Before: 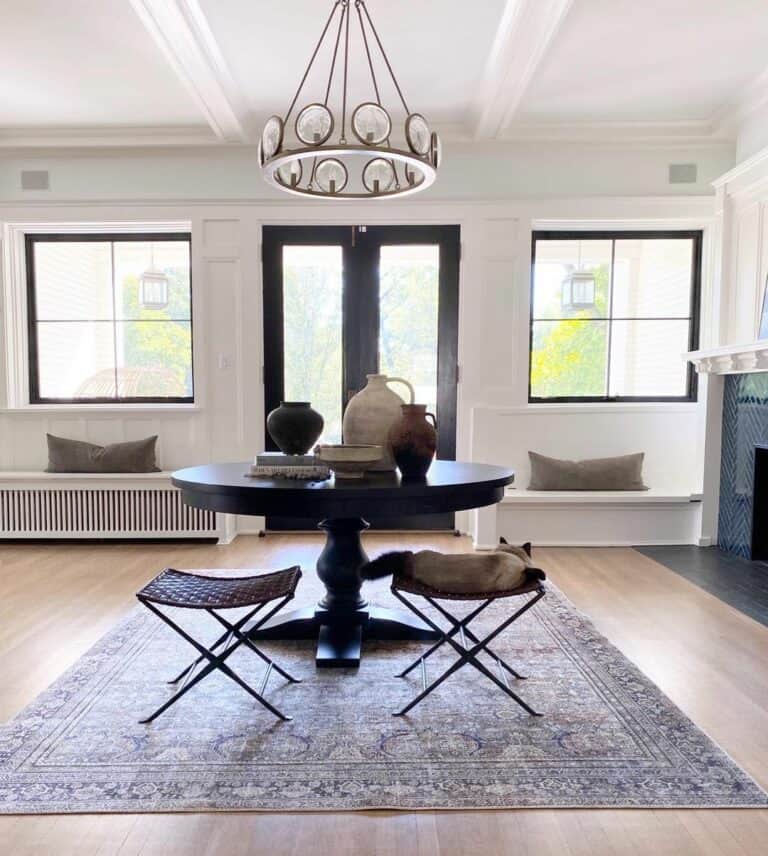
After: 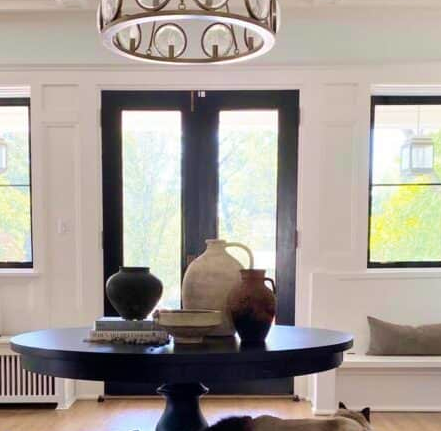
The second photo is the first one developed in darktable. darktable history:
velvia: strength 39.82%
crop: left 21.015%, top 15.795%, right 21.528%, bottom 33.78%
